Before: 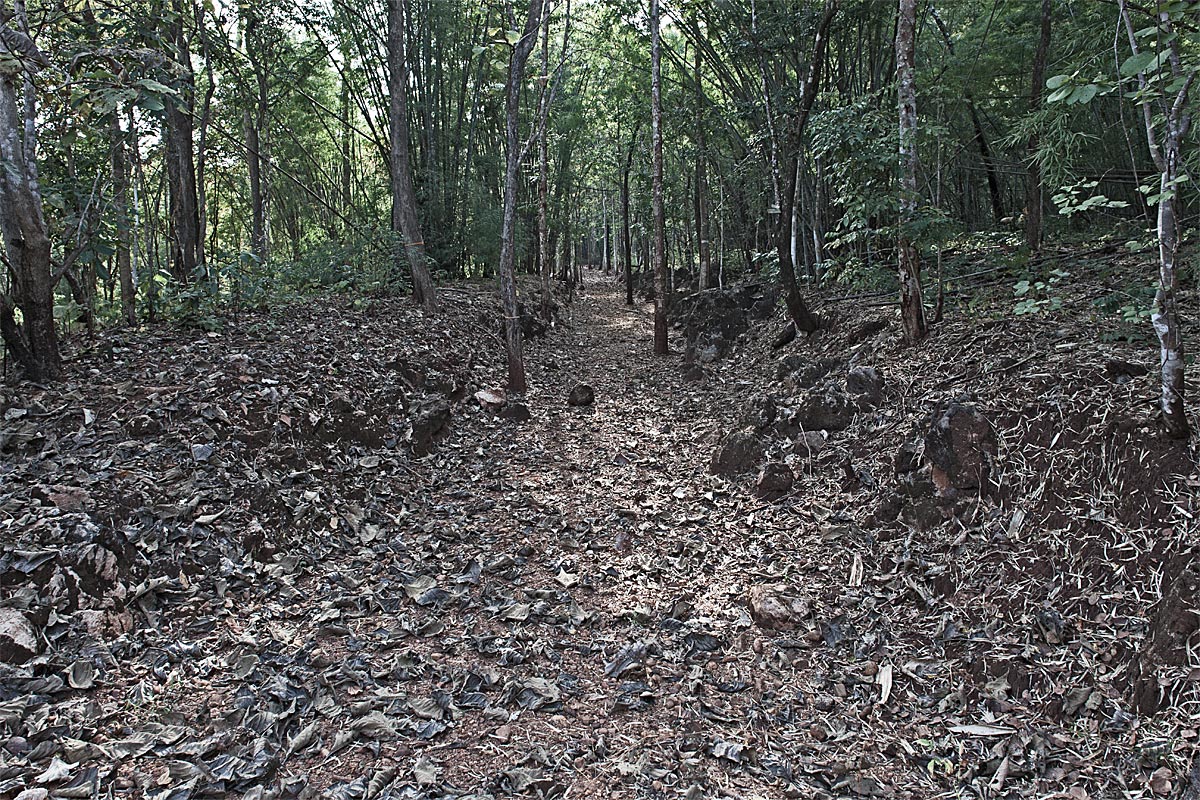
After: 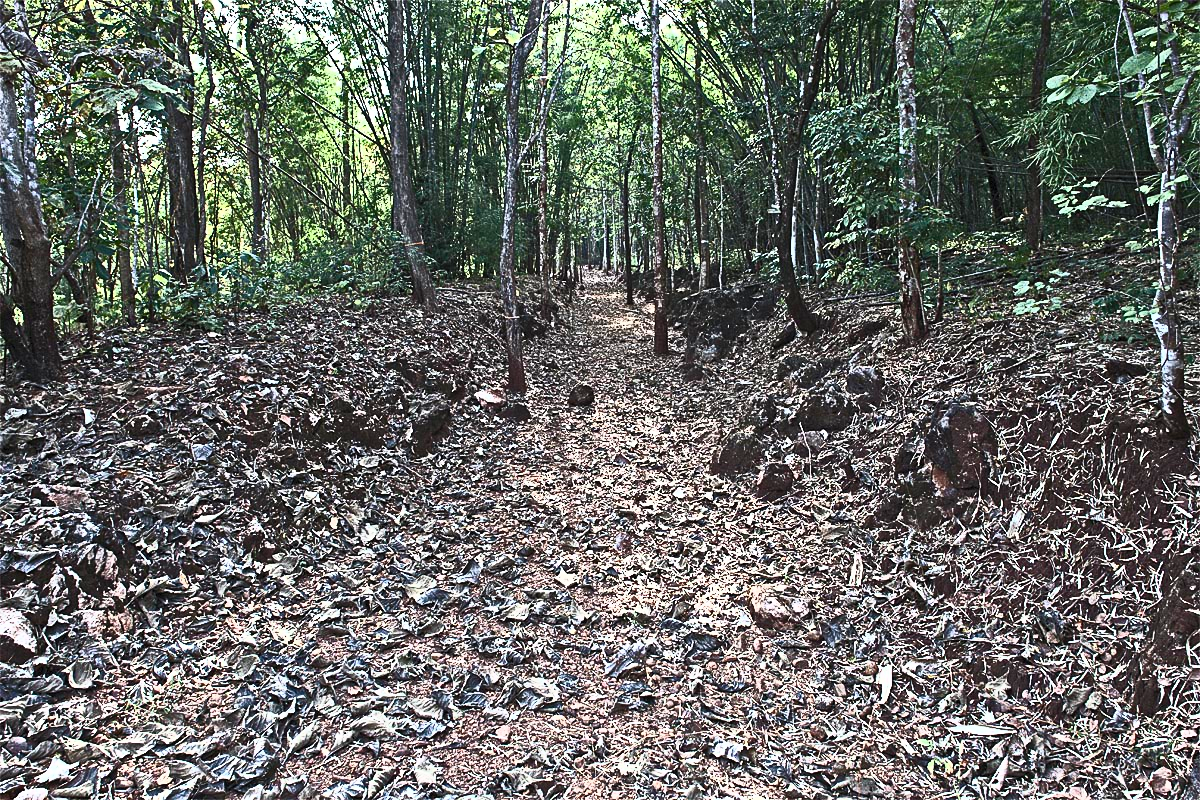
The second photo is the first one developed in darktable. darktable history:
contrast brightness saturation: contrast 0.832, brightness 0.597, saturation 0.576
